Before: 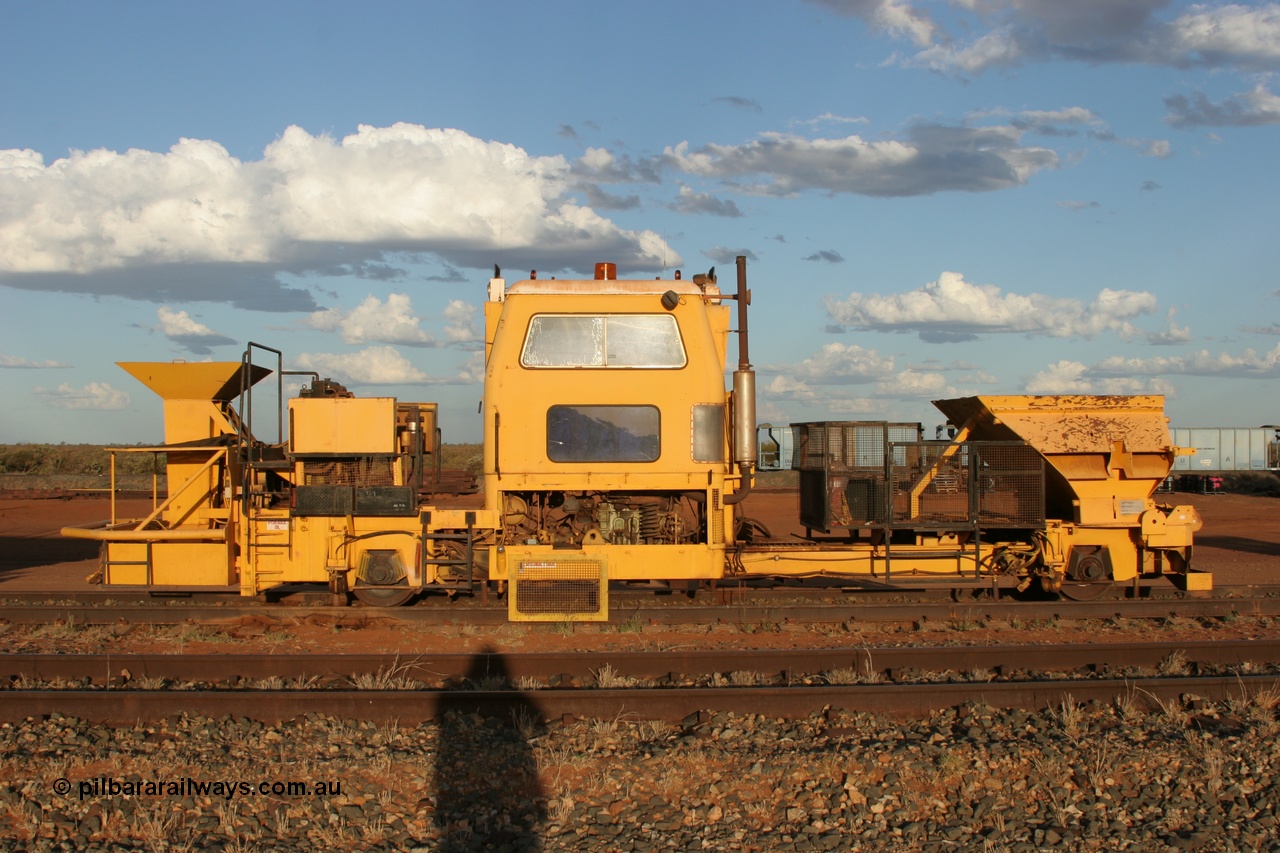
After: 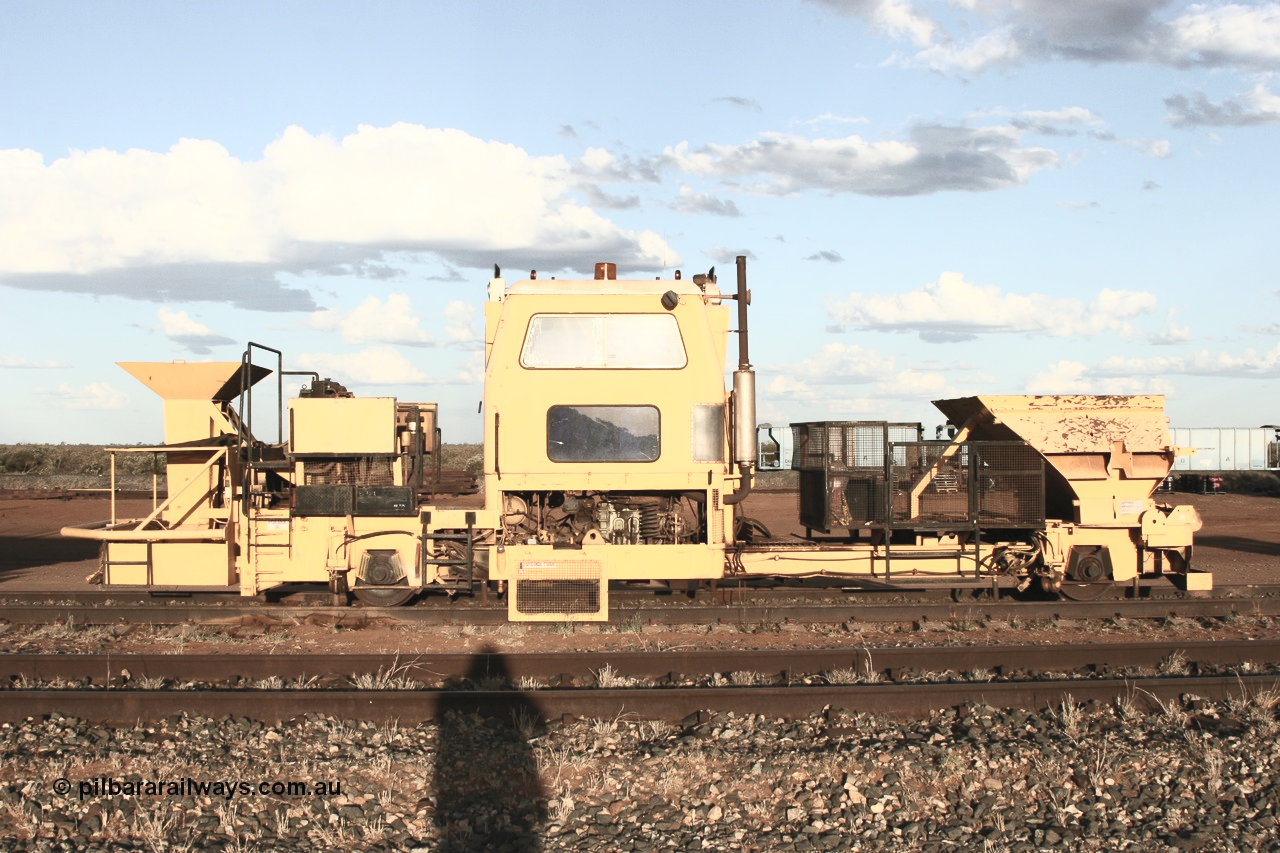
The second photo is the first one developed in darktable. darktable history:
contrast brightness saturation: contrast 0.562, brightness 0.575, saturation -0.34
